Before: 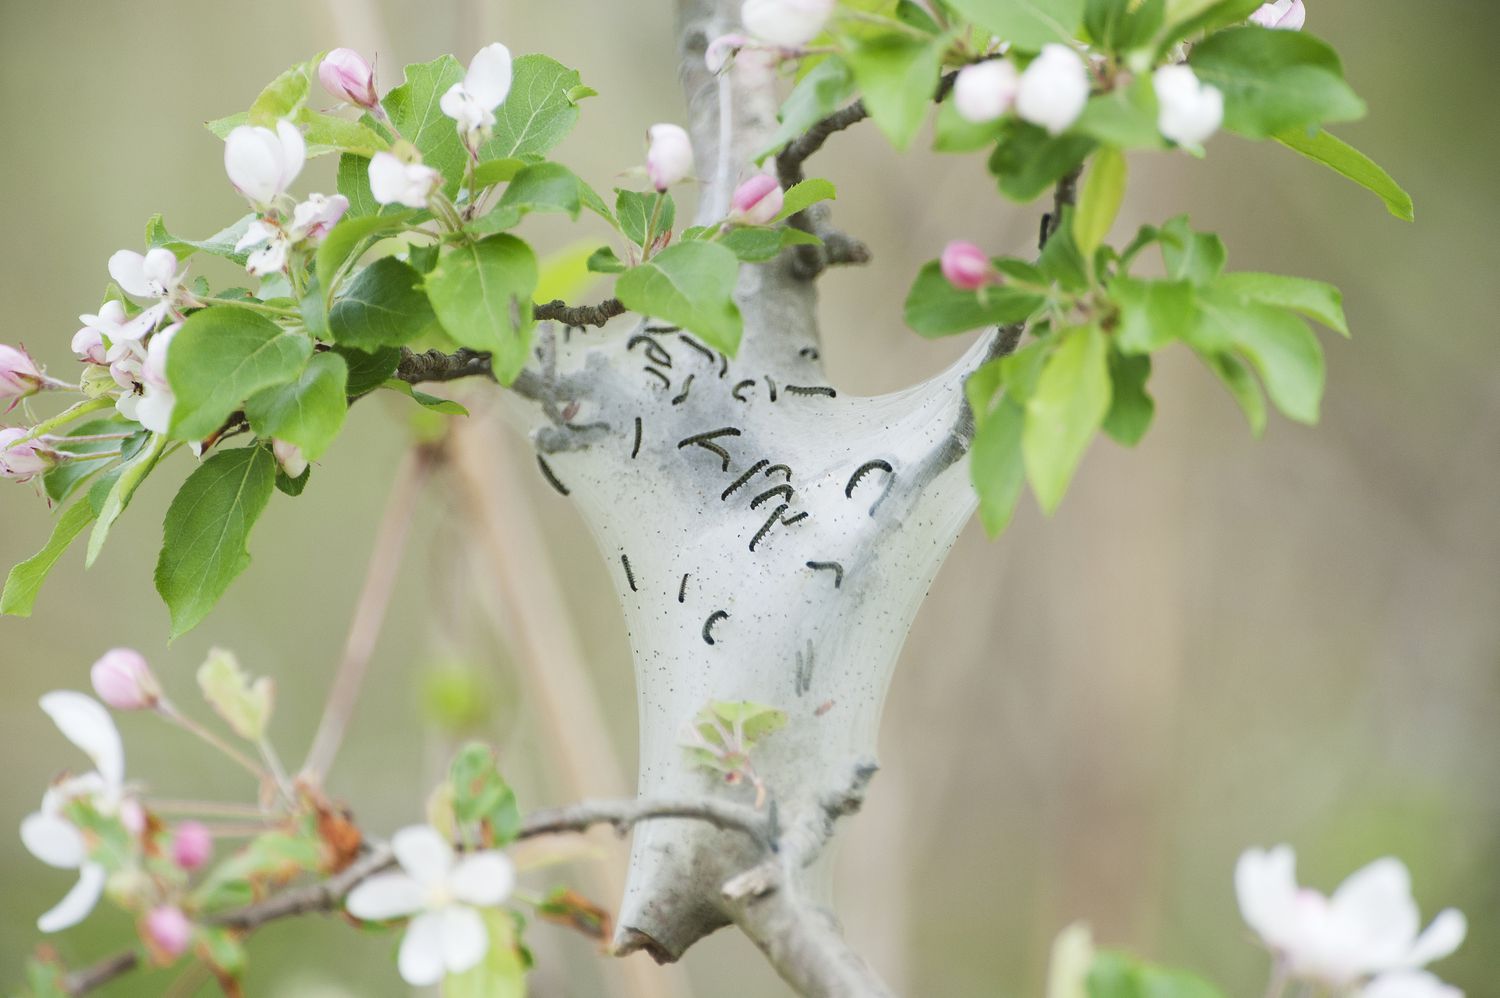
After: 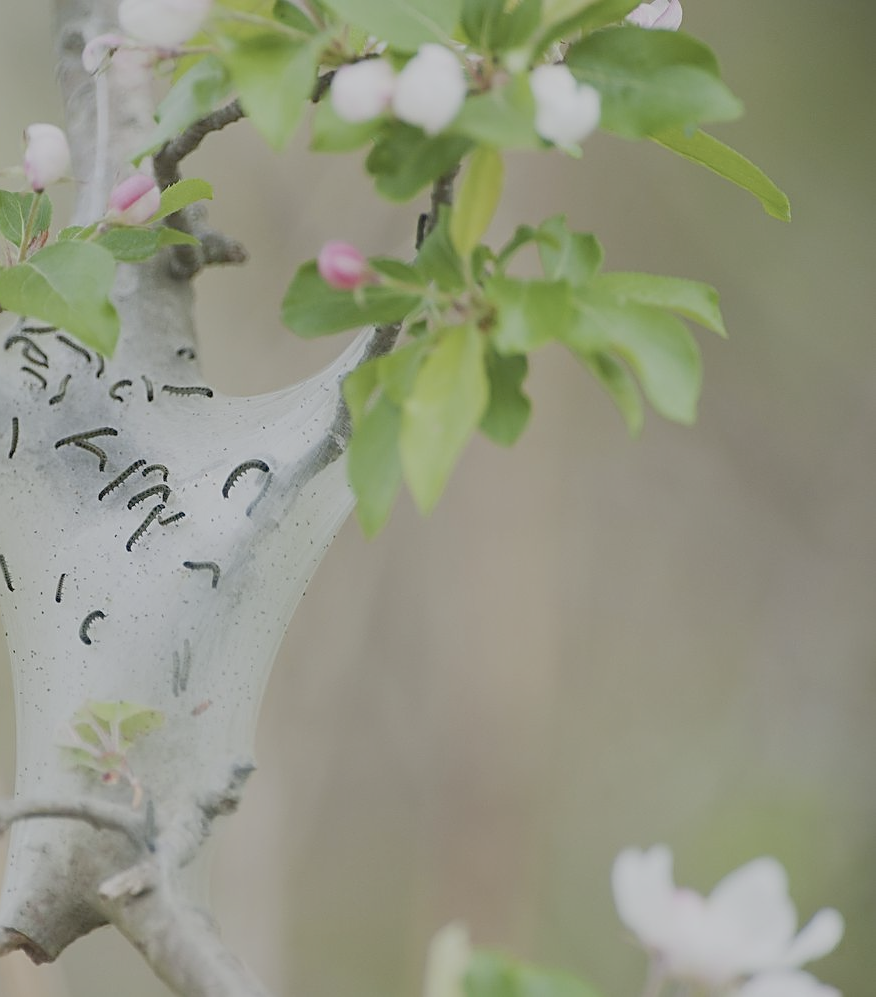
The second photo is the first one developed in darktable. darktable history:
crop: left 41.582%
sharpen: on, module defaults
contrast brightness saturation: contrast -0.054, saturation -0.403
color balance rgb: perceptual saturation grading › global saturation 19.285%, contrast -29.602%
